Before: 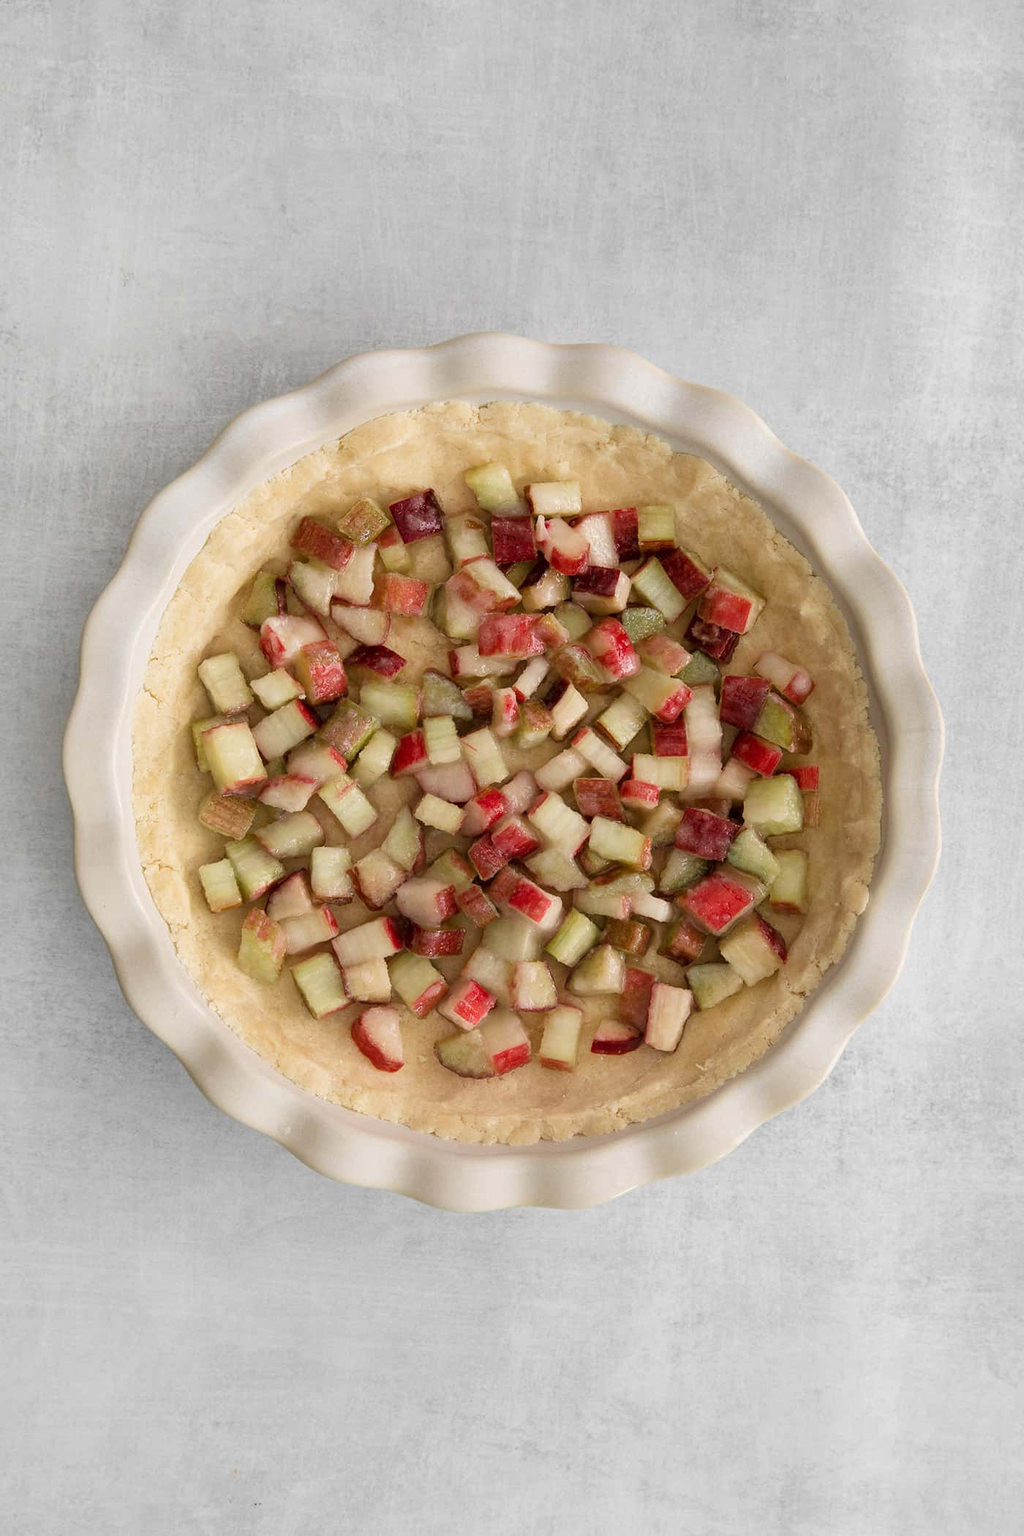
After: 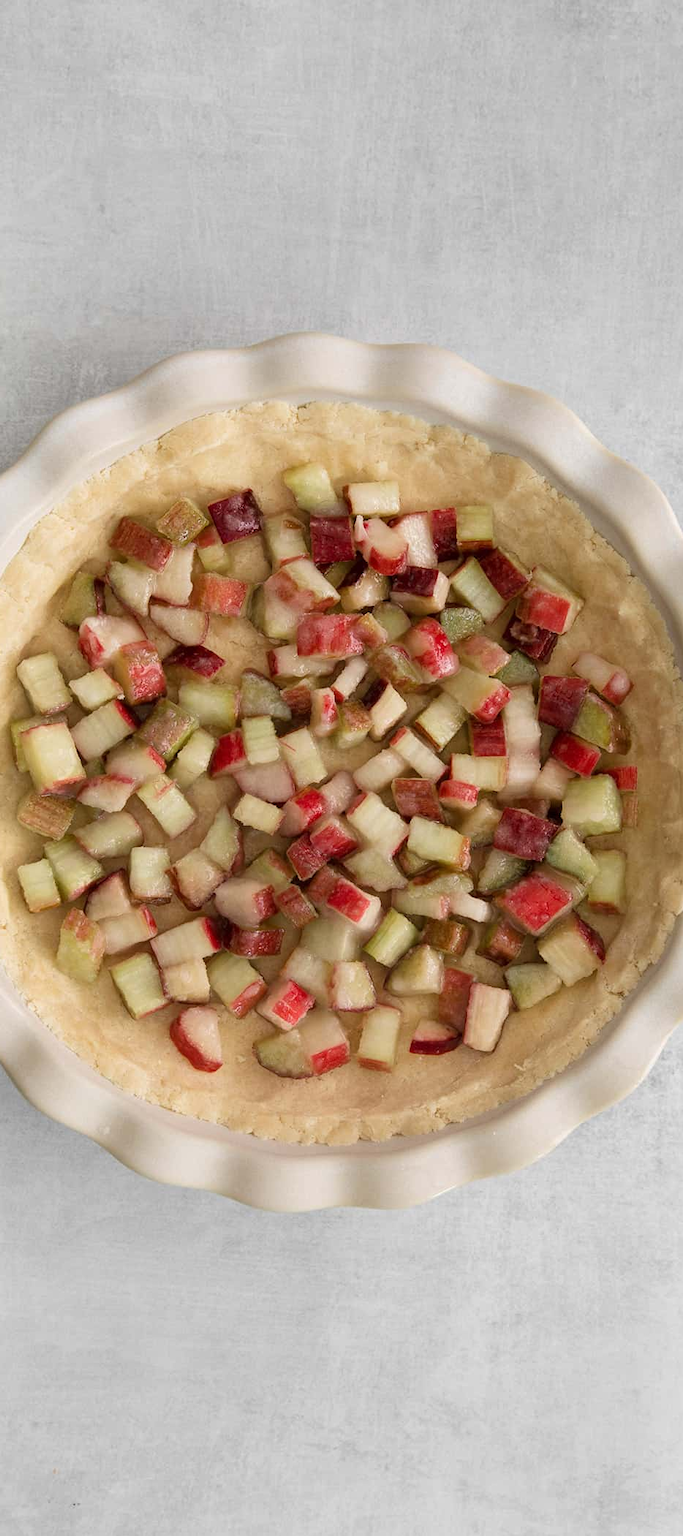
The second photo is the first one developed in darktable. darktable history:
crop and rotate: left 17.721%, right 15.455%
